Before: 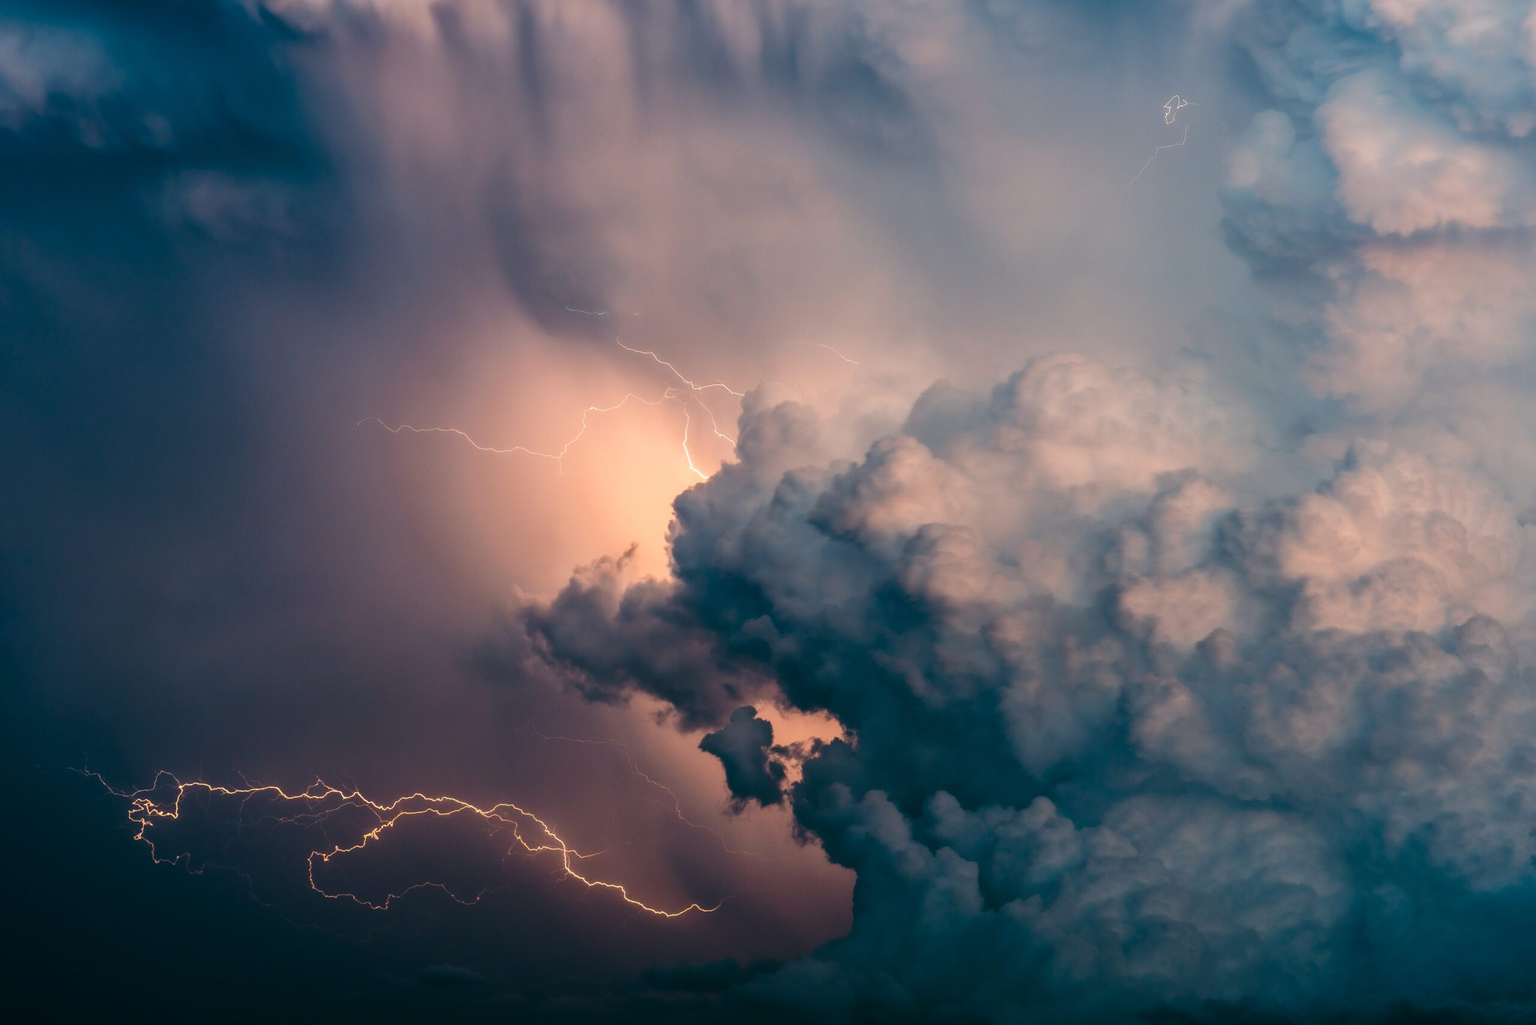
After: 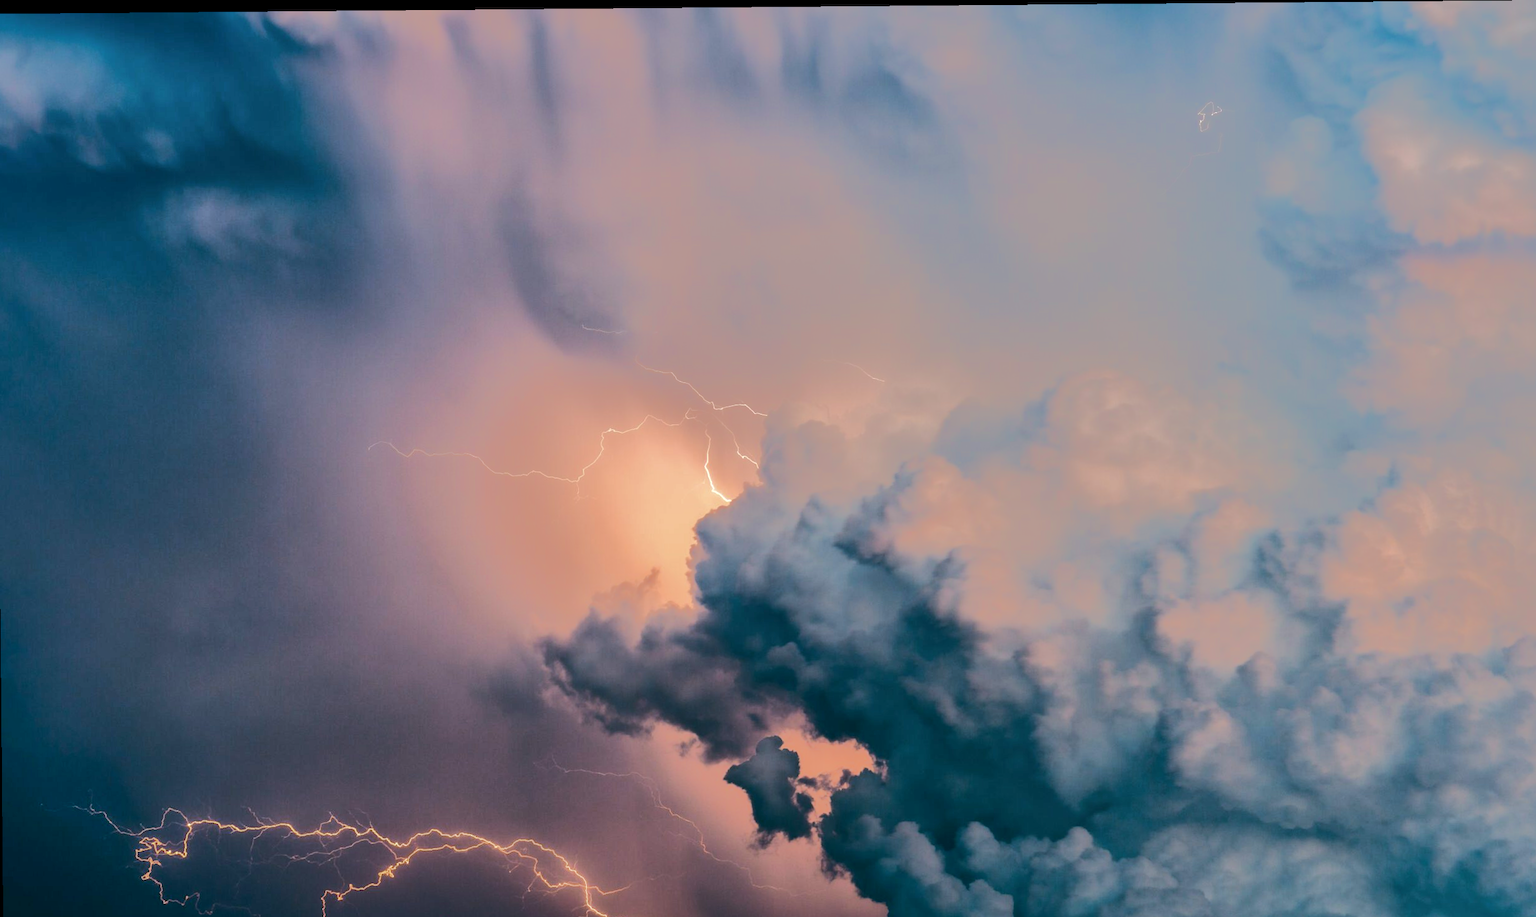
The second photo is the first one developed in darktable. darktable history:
shadows and highlights: on, module defaults
tone equalizer: -8 EV -0.532 EV, -7 EV -0.353 EV, -6 EV -0.099 EV, -5 EV 0.41 EV, -4 EV 0.968 EV, -3 EV 0.787 EV, -2 EV -0.006 EV, -1 EV 0.128 EV, +0 EV -0.011 EV, edges refinement/feathering 500, mask exposure compensation -1.57 EV, preserve details no
crop and rotate: angle 0.513°, left 0.305%, right 3.359%, bottom 14.348%
